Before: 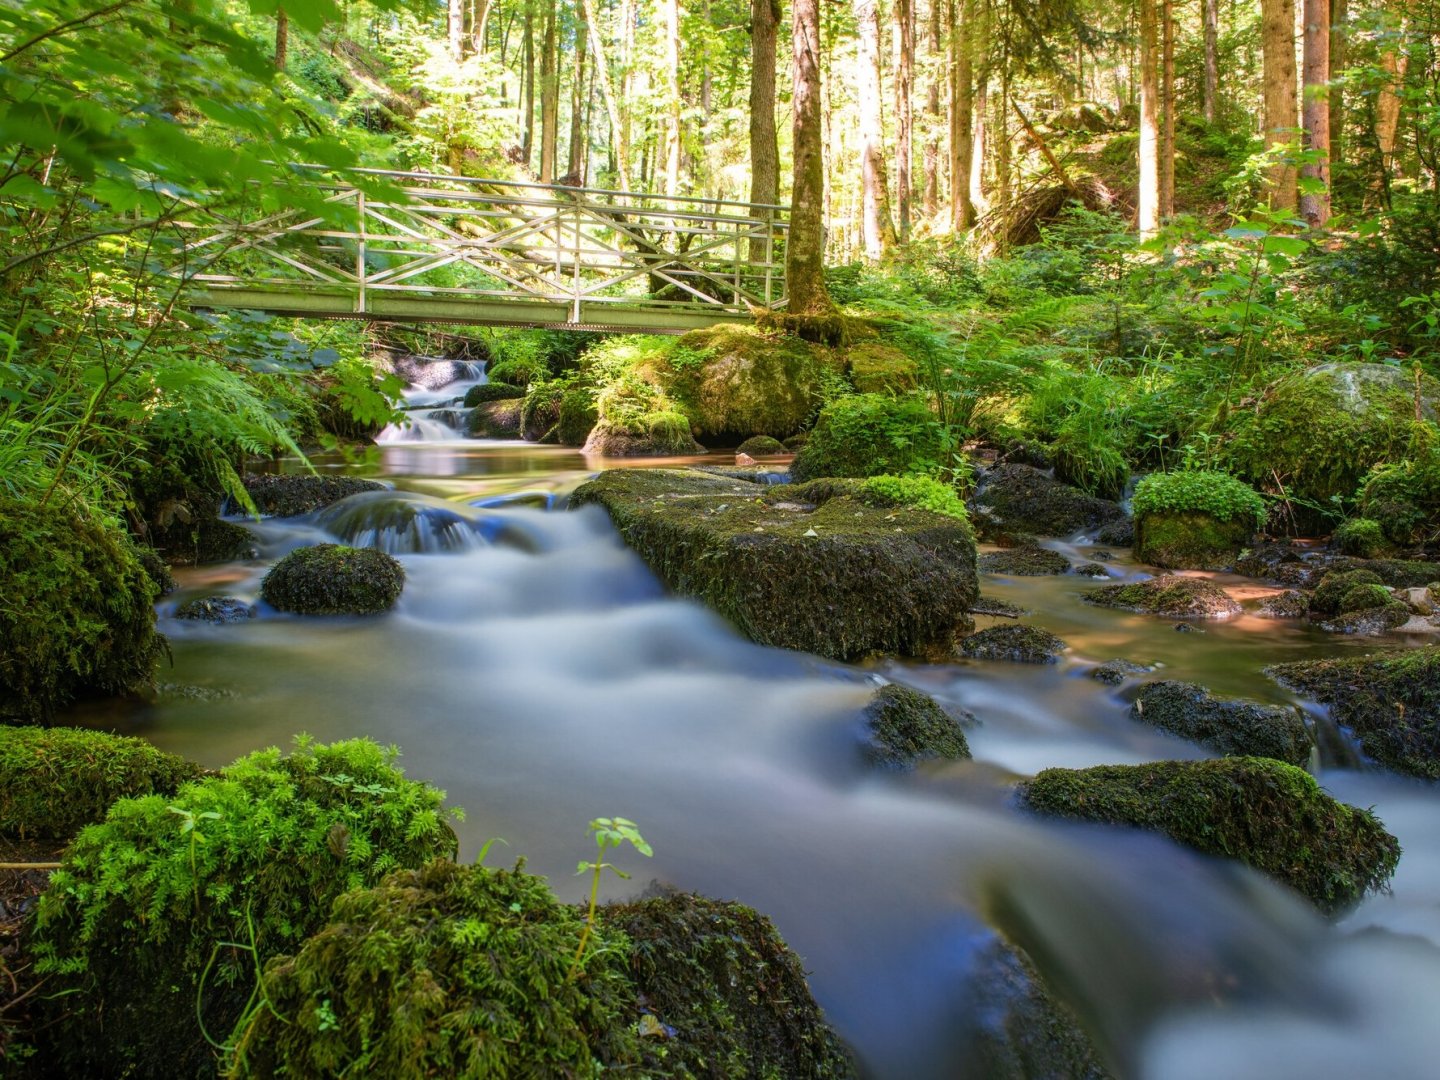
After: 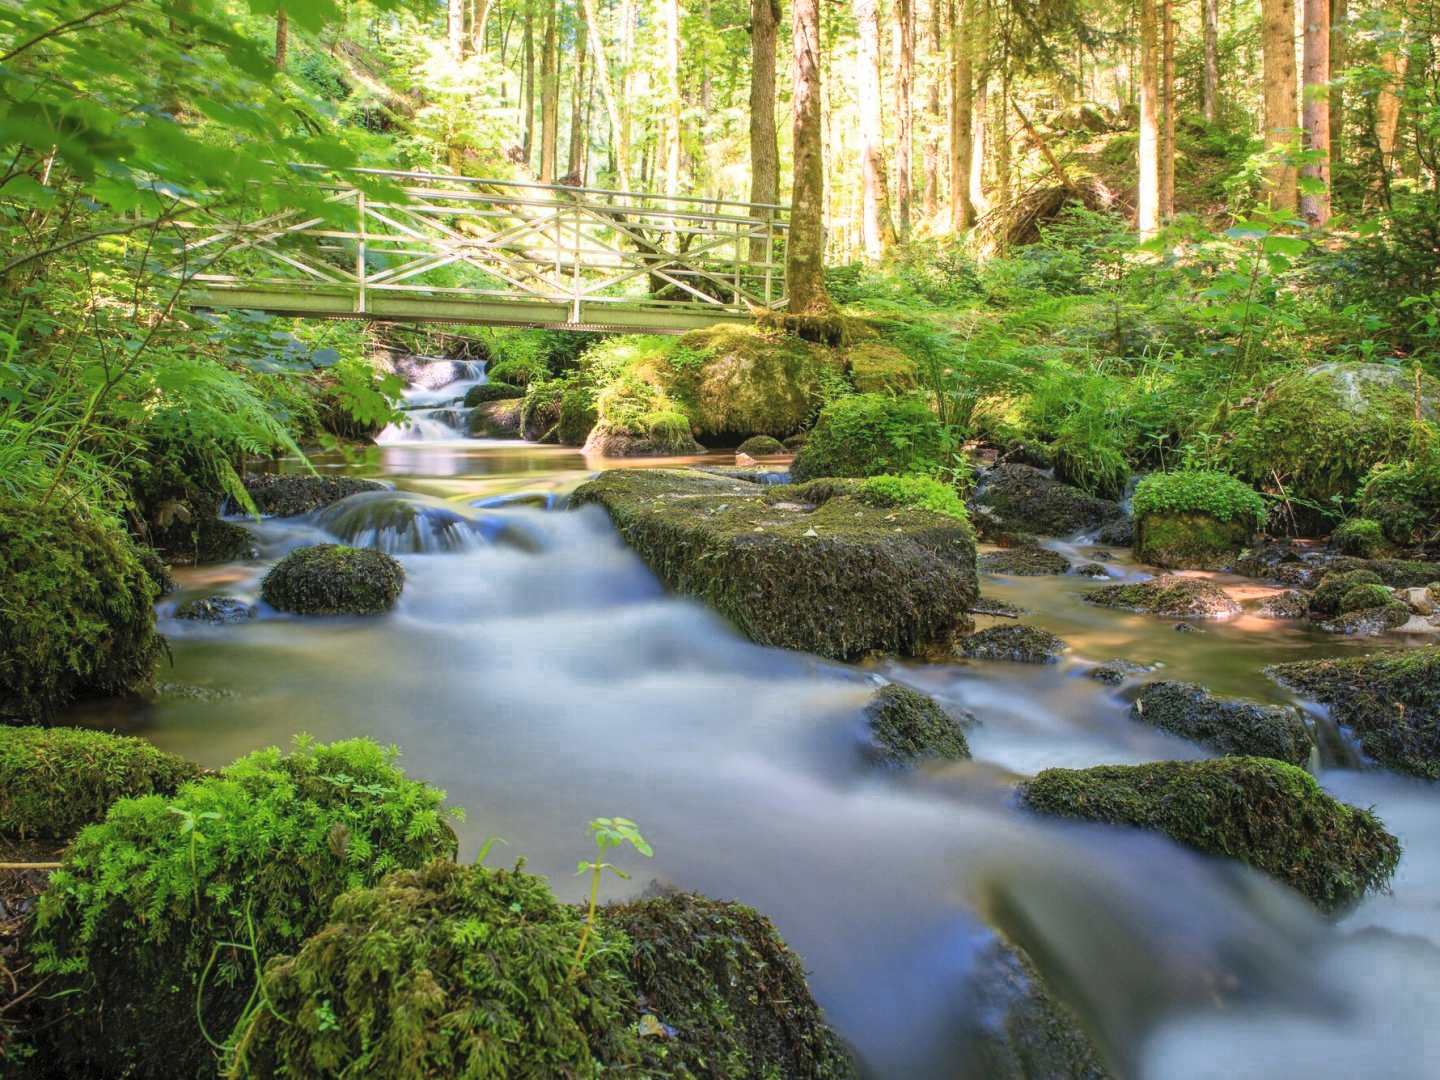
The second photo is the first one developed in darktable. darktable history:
contrast brightness saturation: contrast 0.14, brightness 0.21
color zones: curves: ch0 [(0.25, 0.5) (0.636, 0.25) (0.75, 0.5)]
